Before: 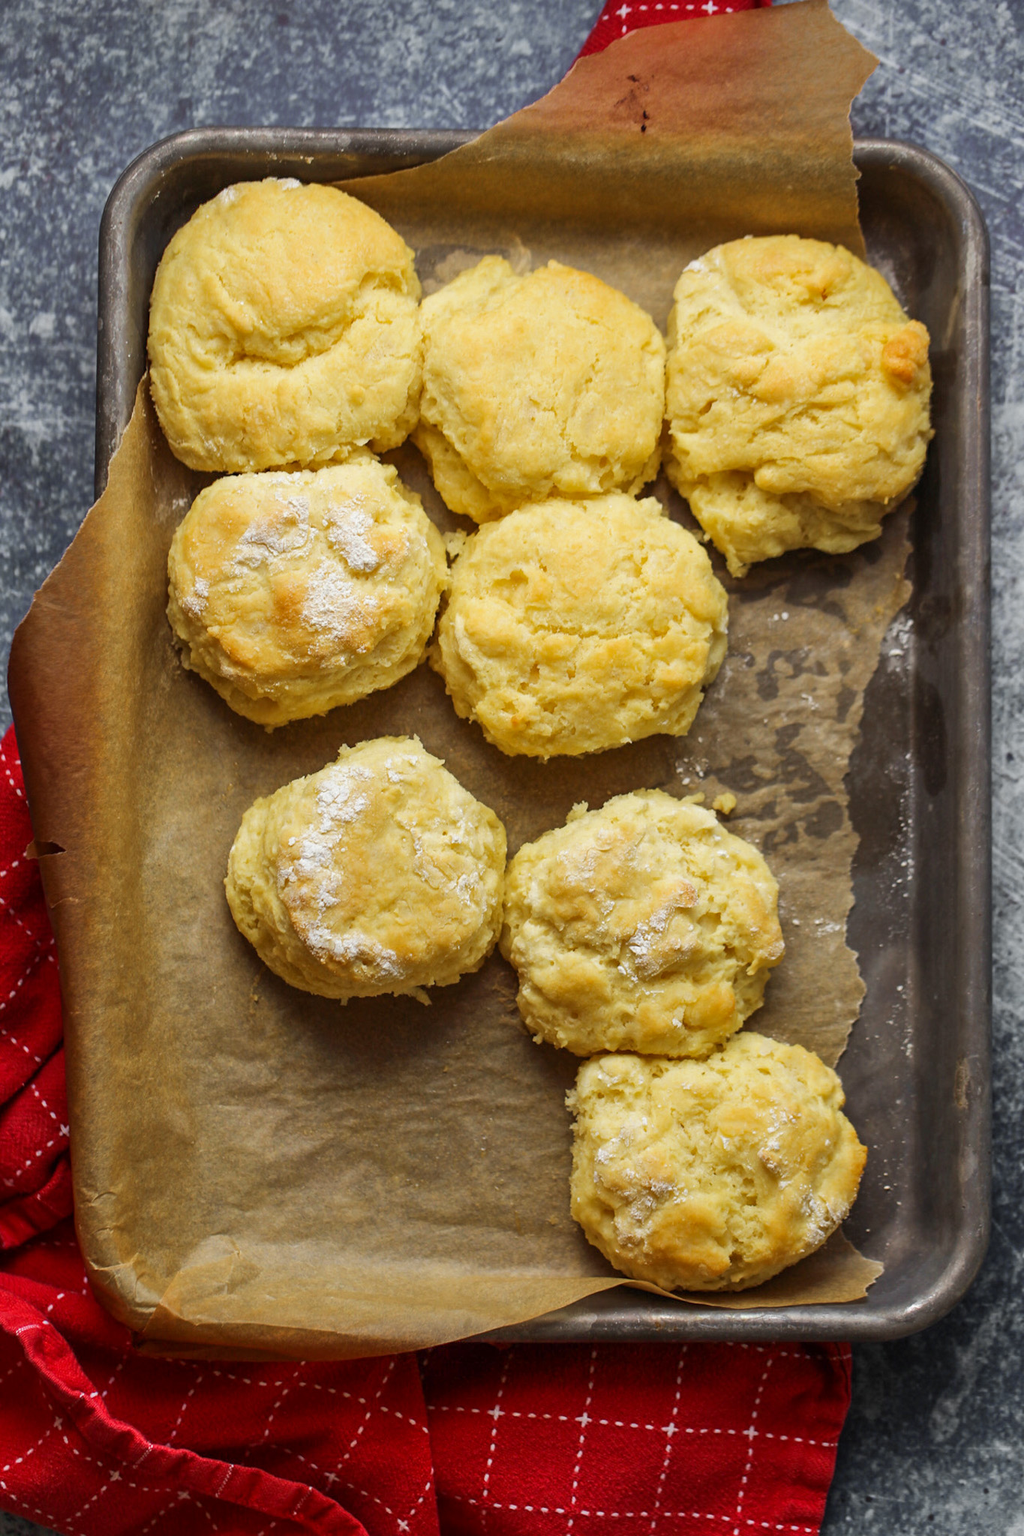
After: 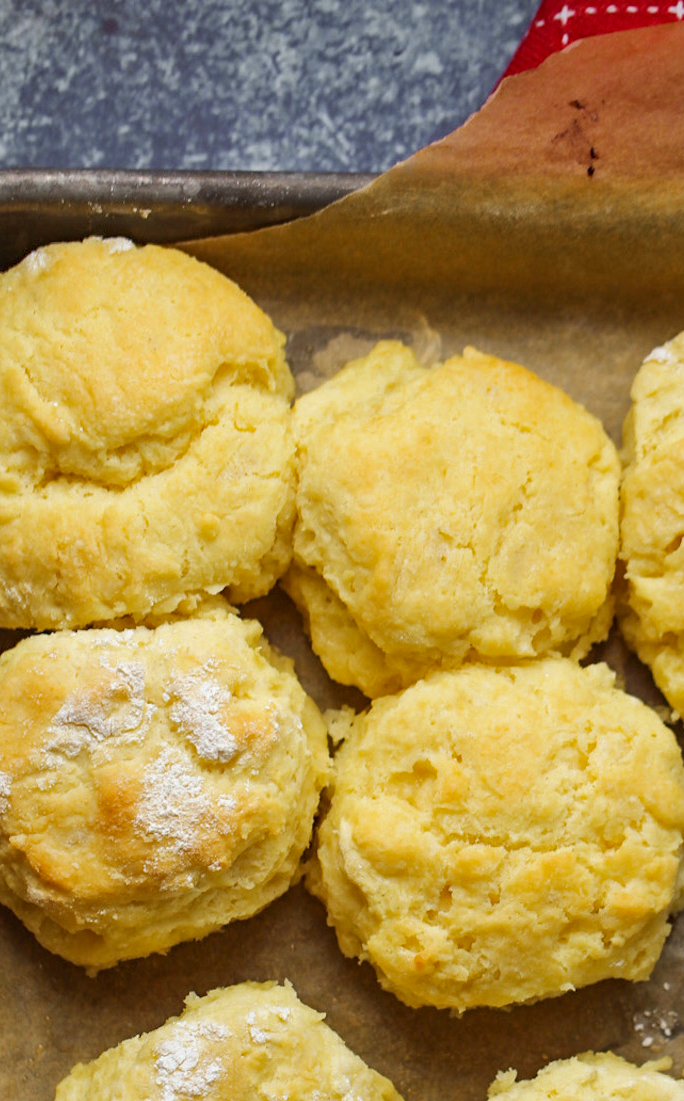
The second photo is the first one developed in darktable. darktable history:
crop: left 19.584%, right 30.272%, bottom 46.236%
tone equalizer: edges refinement/feathering 500, mask exposure compensation -1.57 EV, preserve details guided filter
haze removal: adaptive false
